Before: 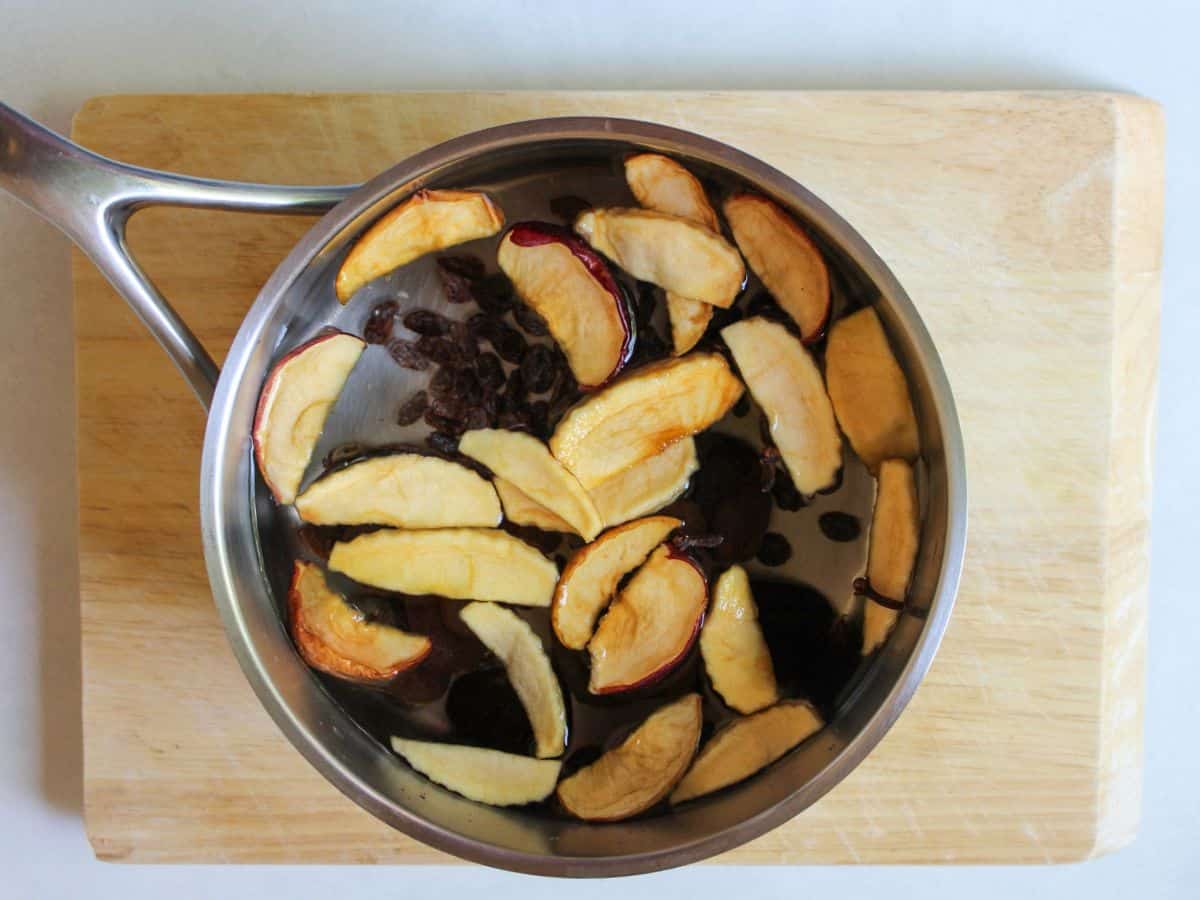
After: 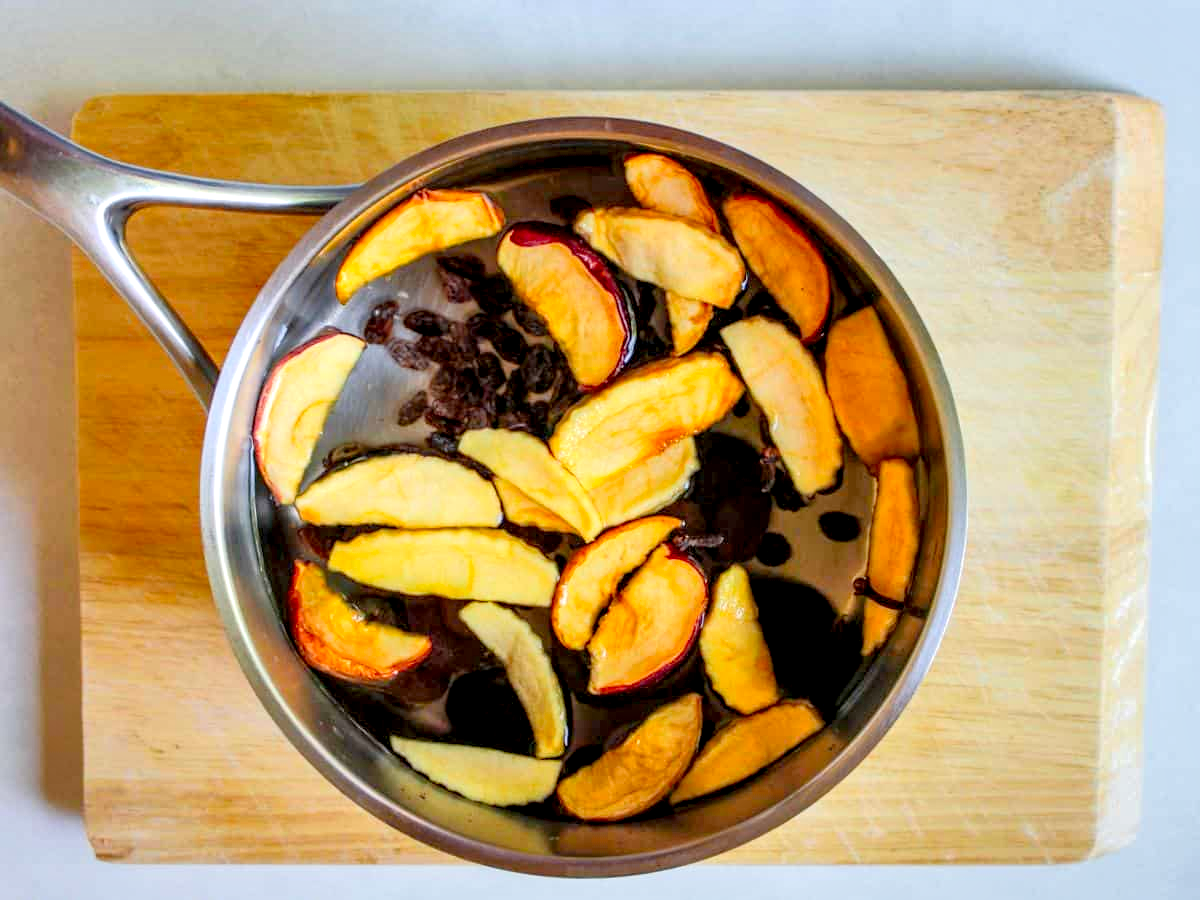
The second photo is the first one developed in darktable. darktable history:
color zones: curves: ch0 [(0.224, 0.526) (0.75, 0.5)]; ch1 [(0.055, 0.526) (0.224, 0.761) (0.377, 0.526) (0.75, 0.5)]
zone system: zone [-1, 0.206, 0.358, 0.477, 0.561, 0.661, 0.752, 0.823, 0.884, -1 ×16]
shadows and highlights: shadows 43.71, white point adjustment -1.46, soften with gaussian
local contrast: highlights 65%, shadows 54%, detail 169%, midtone range 0.514
